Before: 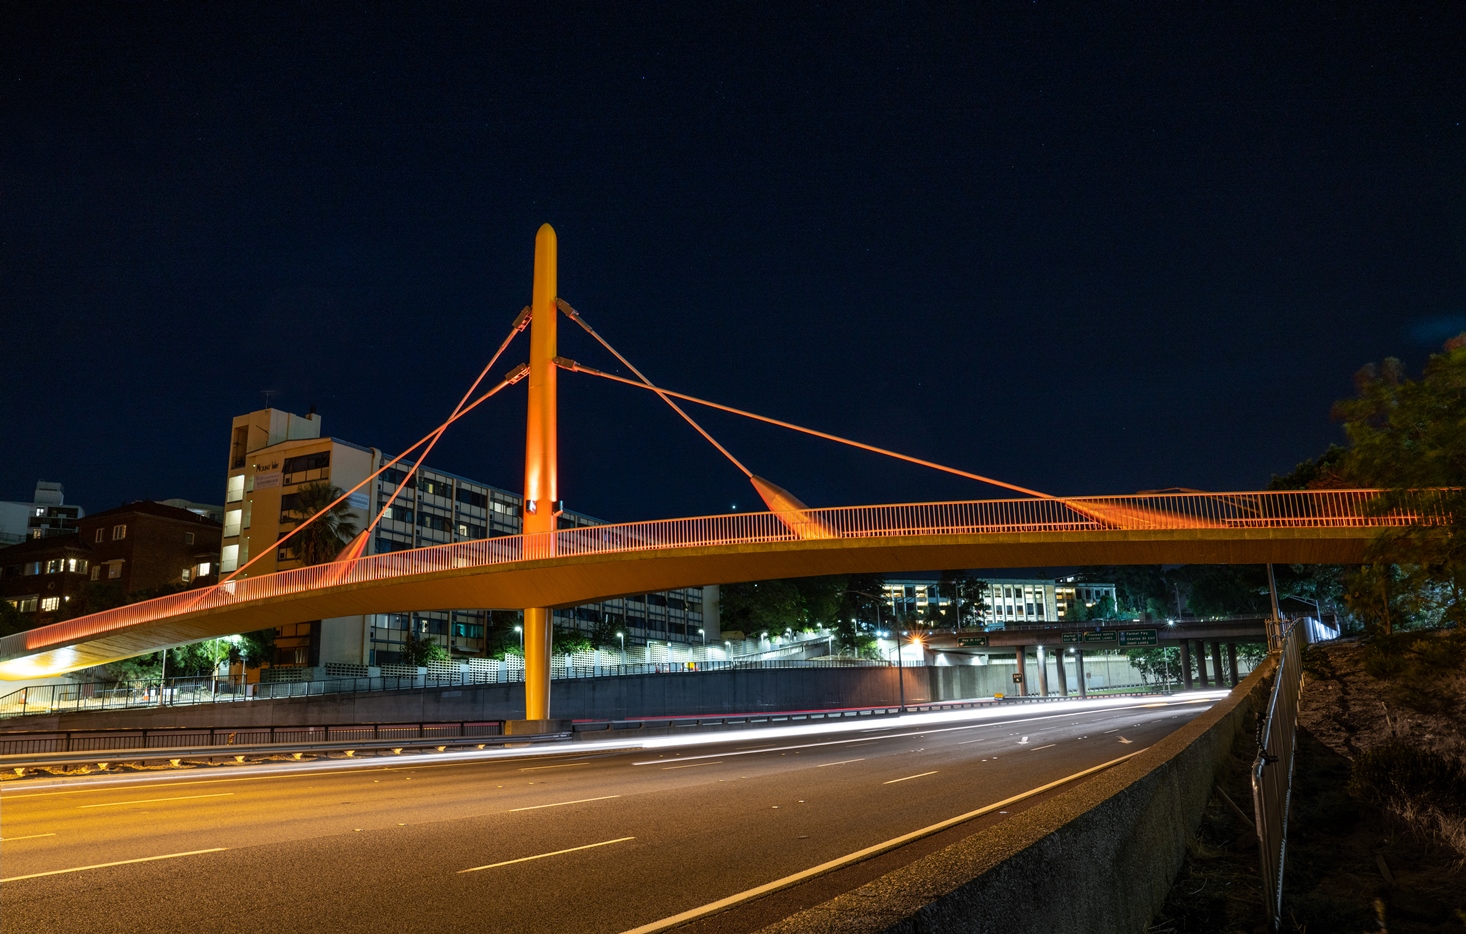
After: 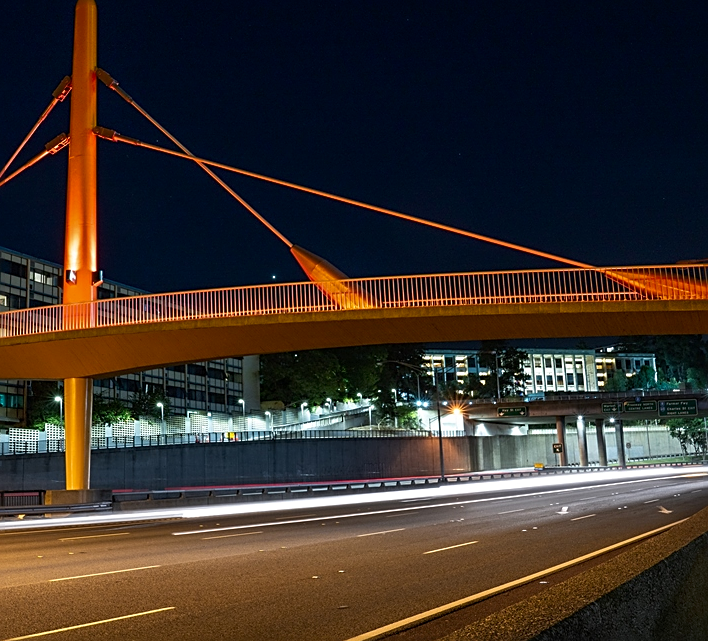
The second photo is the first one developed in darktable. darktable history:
sharpen: radius 1.967
shadows and highlights: shadows -40.15, highlights 62.88, soften with gaussian
crop: left 31.379%, top 24.658%, right 20.326%, bottom 6.628%
